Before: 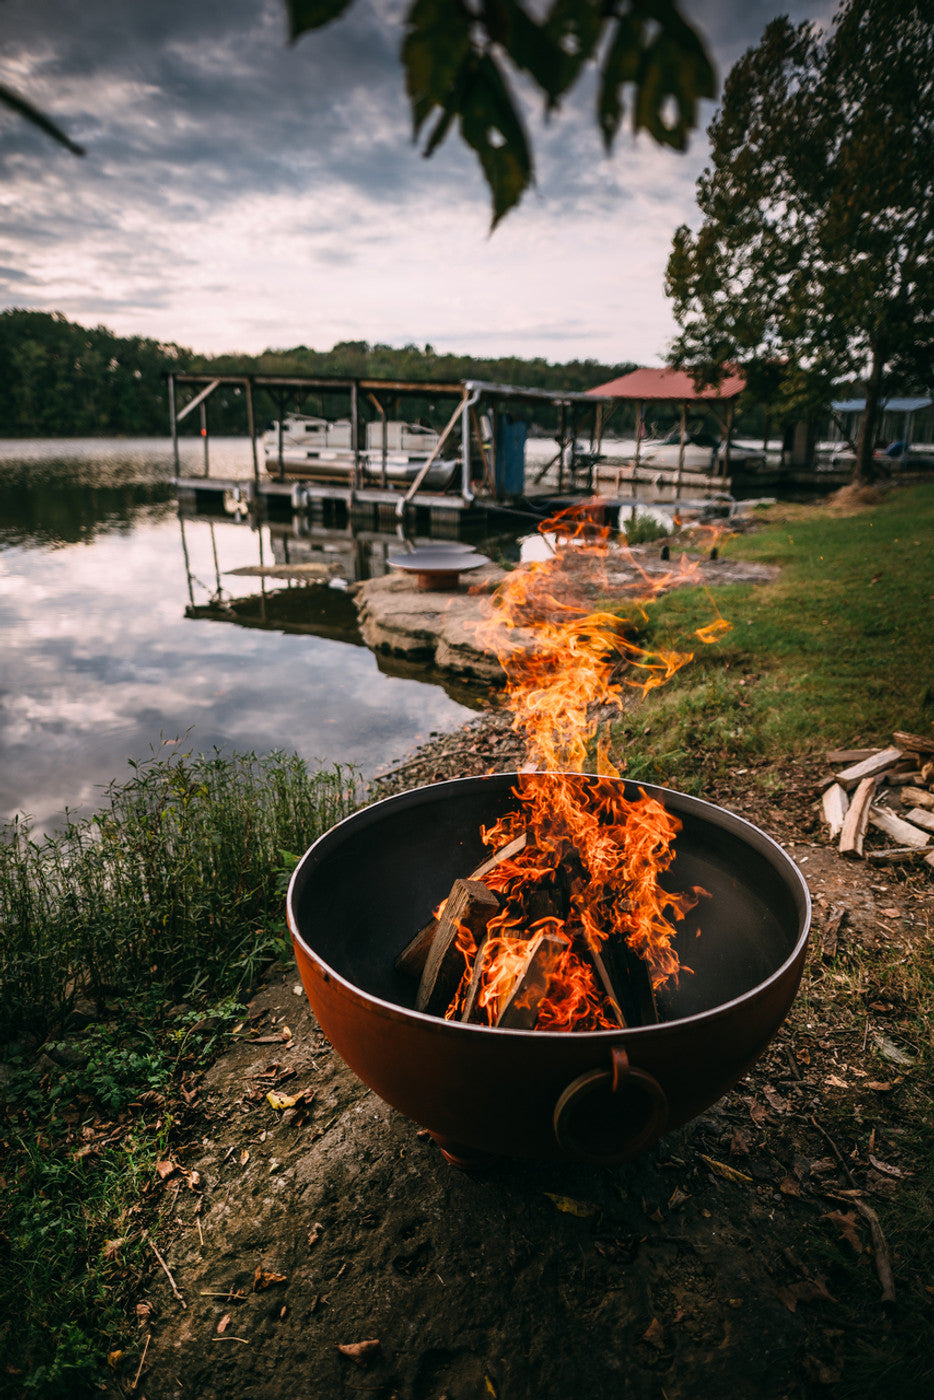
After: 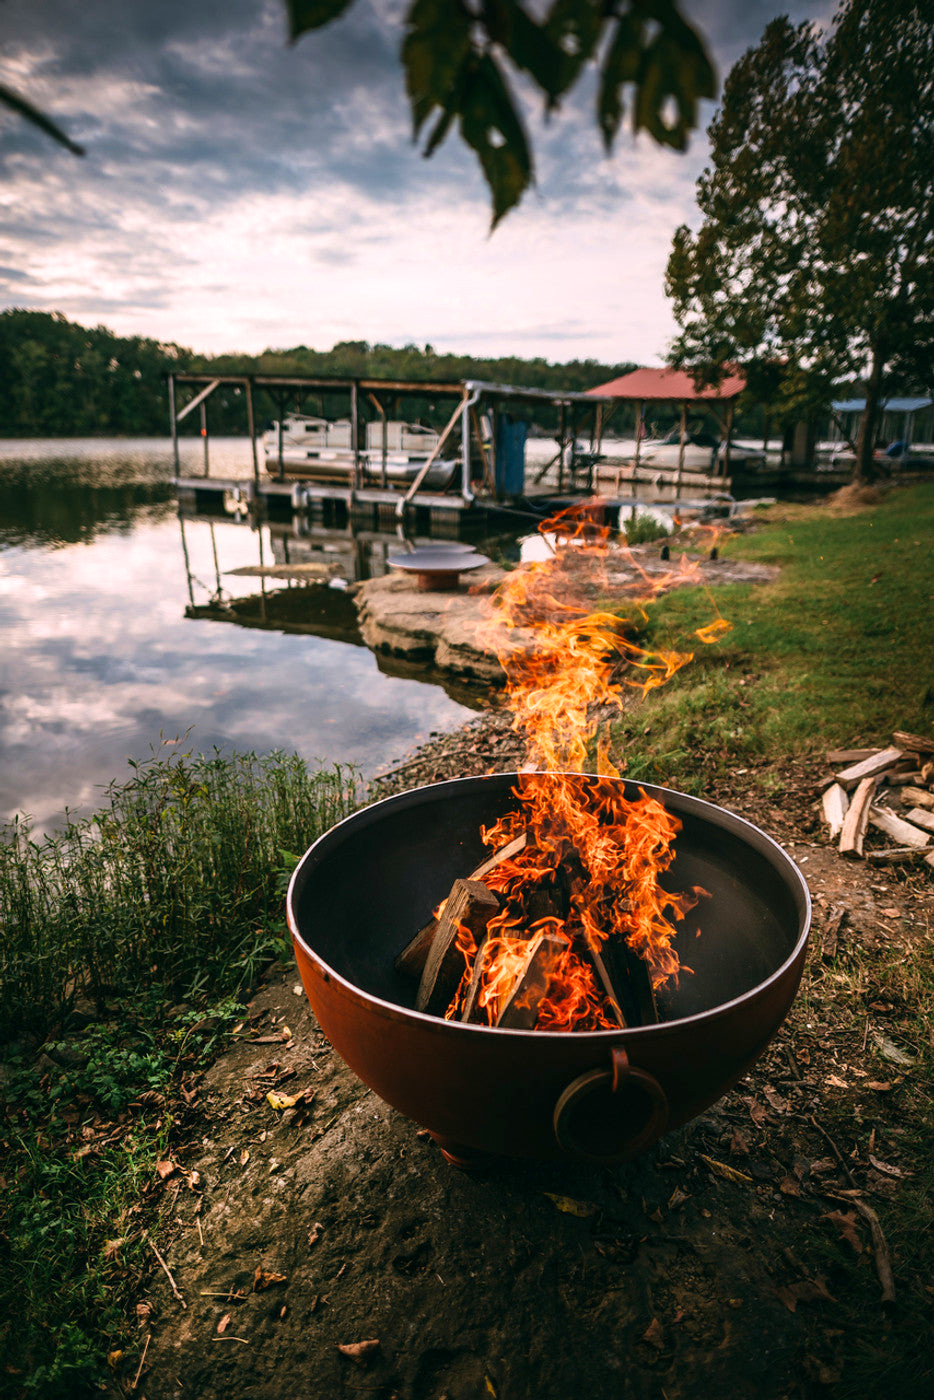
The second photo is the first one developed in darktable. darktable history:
exposure: exposure 0.201 EV, compensate highlight preservation false
velvia: on, module defaults
